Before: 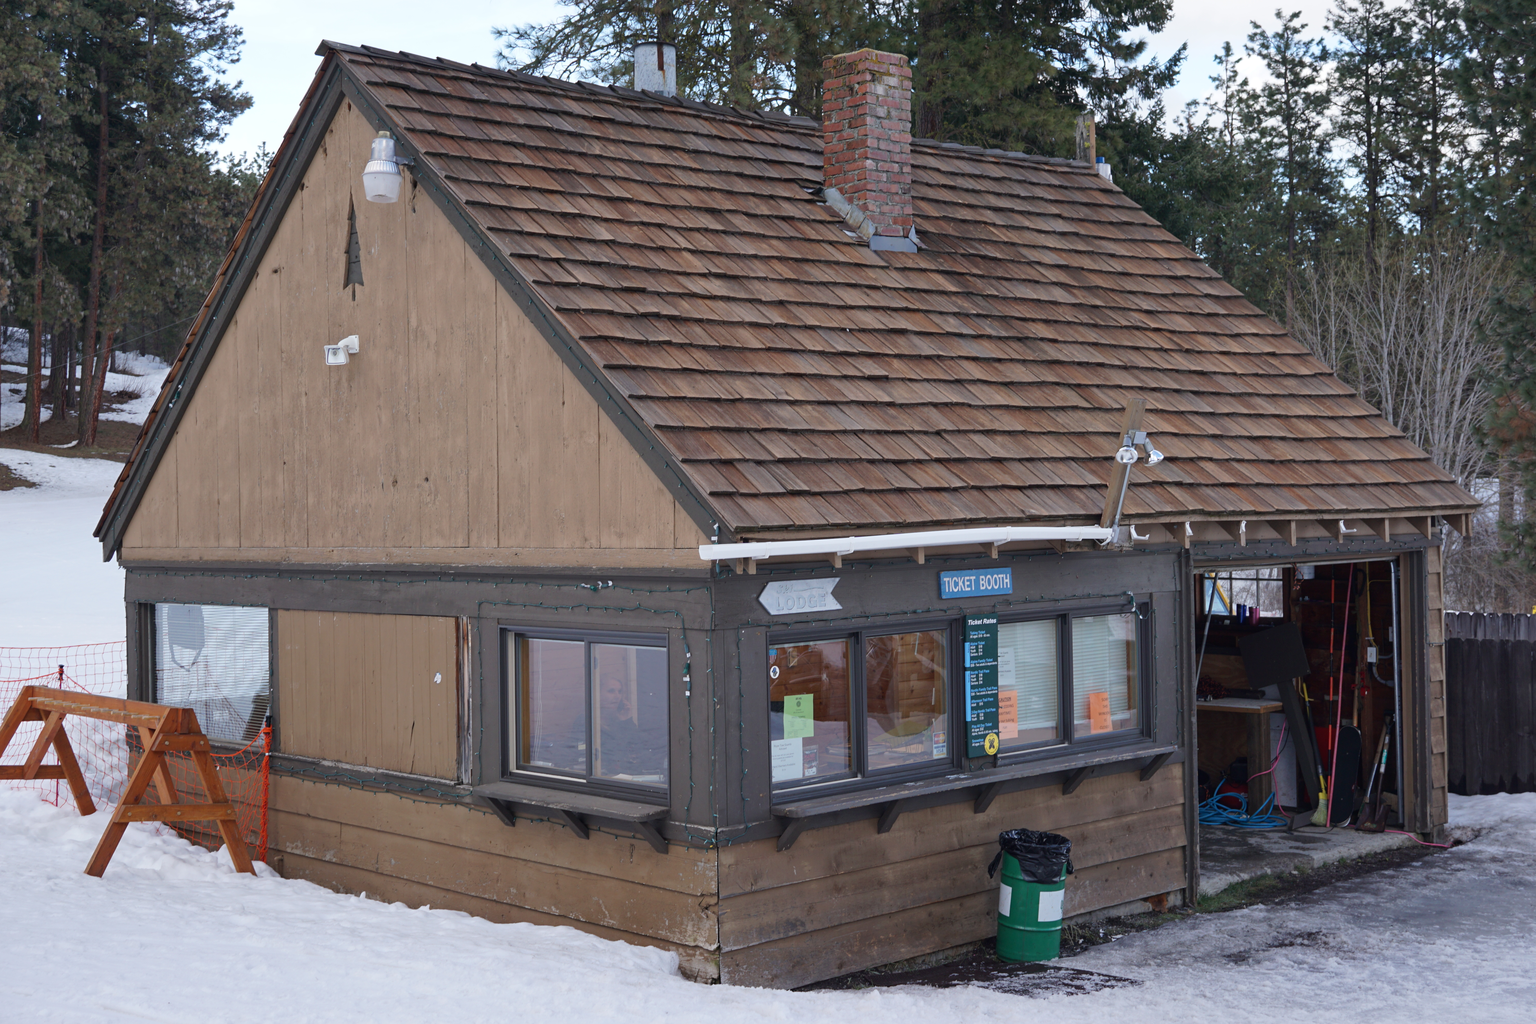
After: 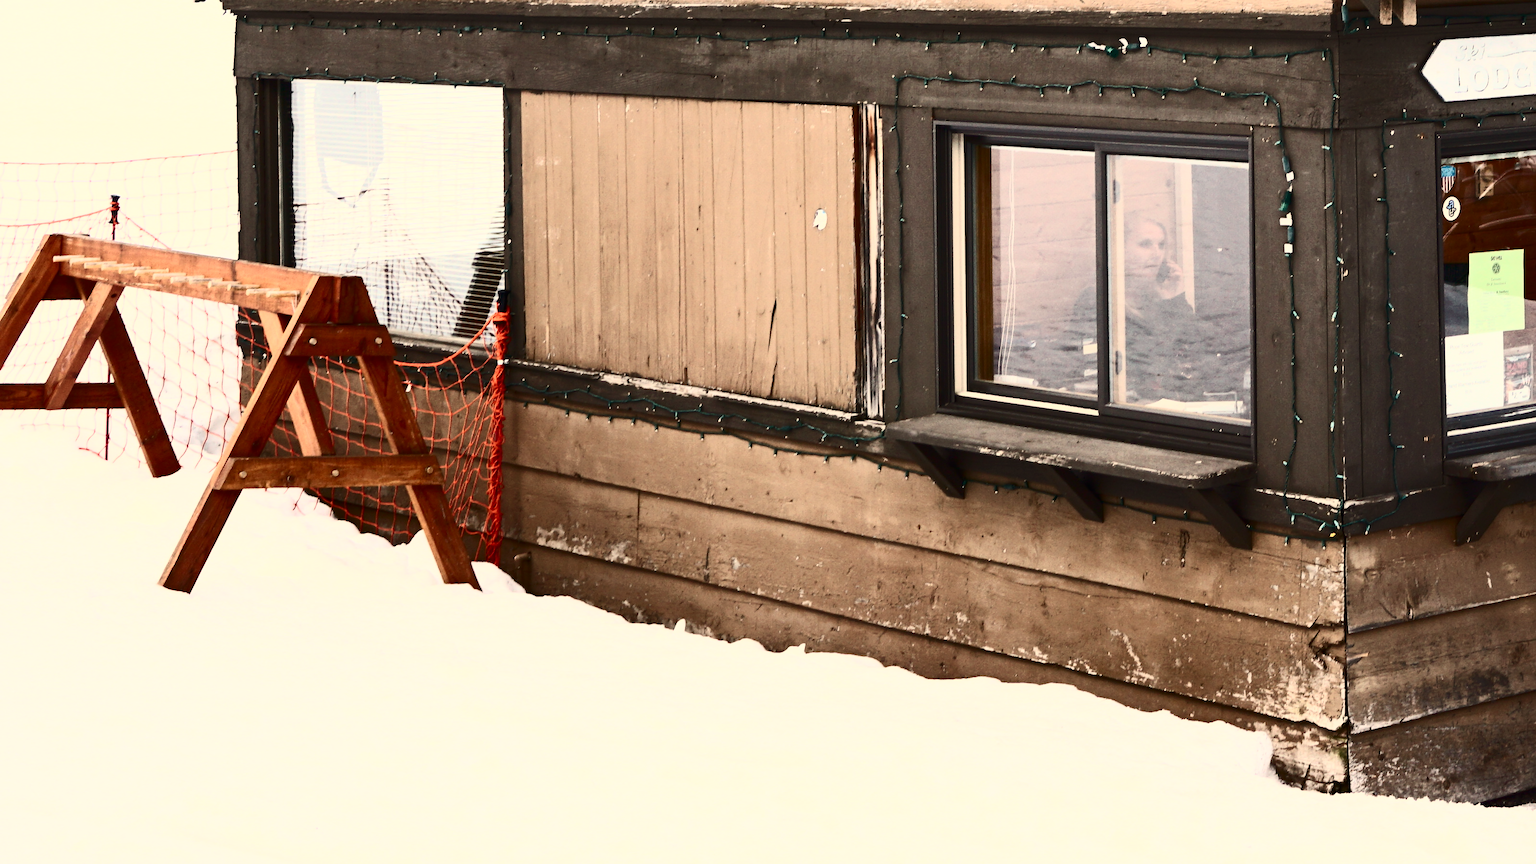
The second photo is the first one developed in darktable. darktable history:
exposure: black level correction 0.001, exposure 0.191 EV, compensate highlight preservation false
crop and rotate: top 54.778%, right 46.61%, bottom 0.159%
white balance: red 1.123, blue 0.83
contrast brightness saturation: contrast 0.93, brightness 0.2
